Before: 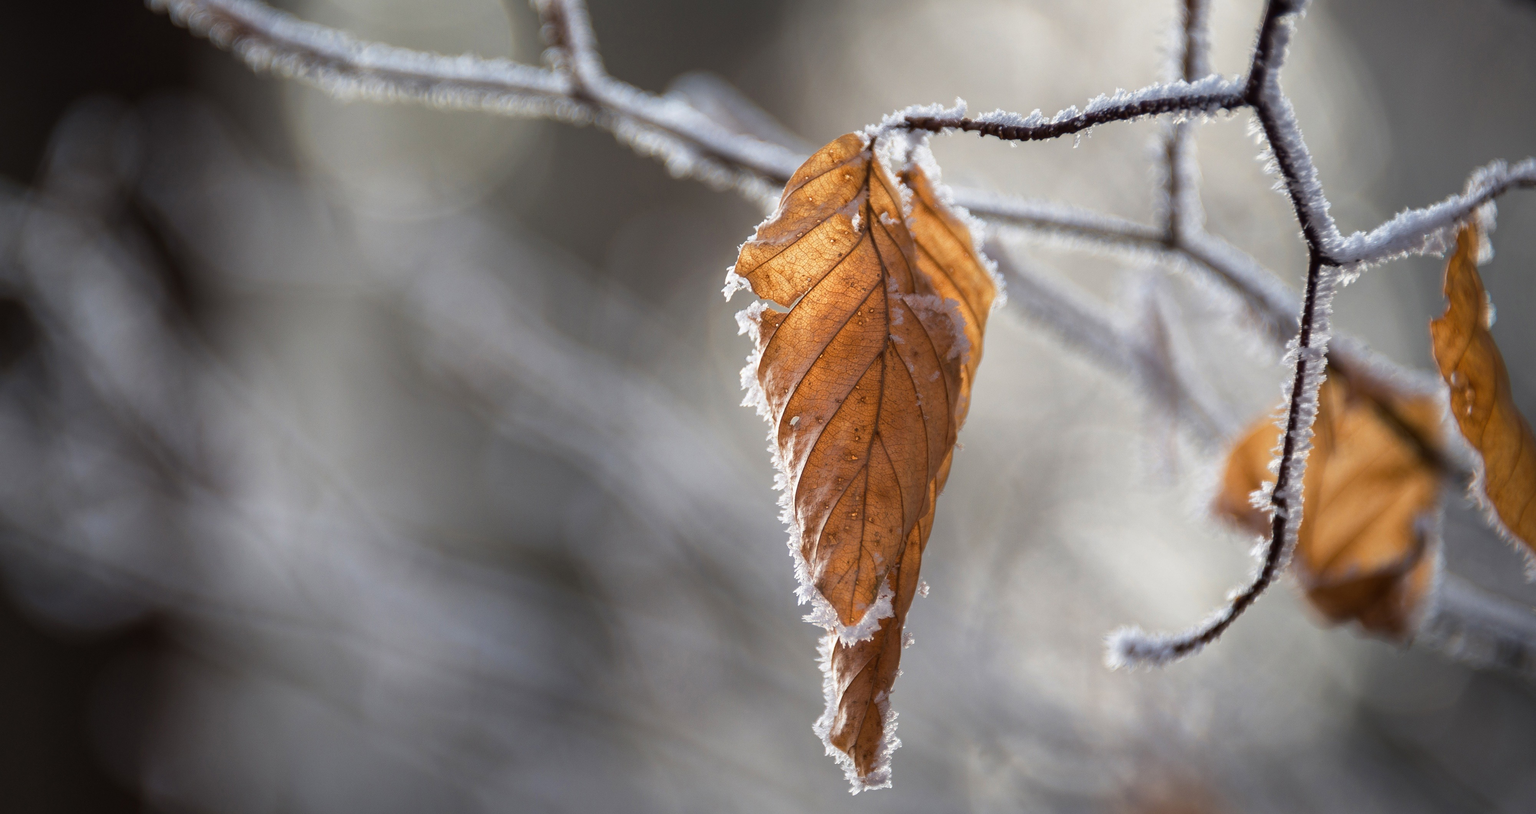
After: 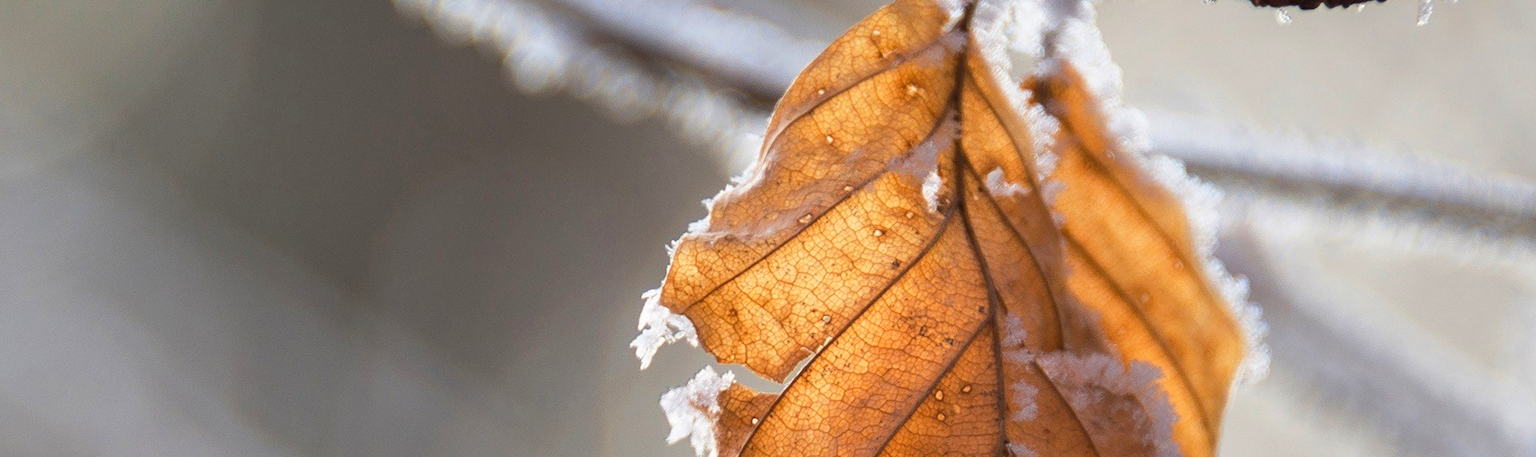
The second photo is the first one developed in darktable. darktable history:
crop: left 28.64%, top 16.832%, right 26.637%, bottom 58.055%
contrast brightness saturation: contrast 0.07, brightness 0.08, saturation 0.18
